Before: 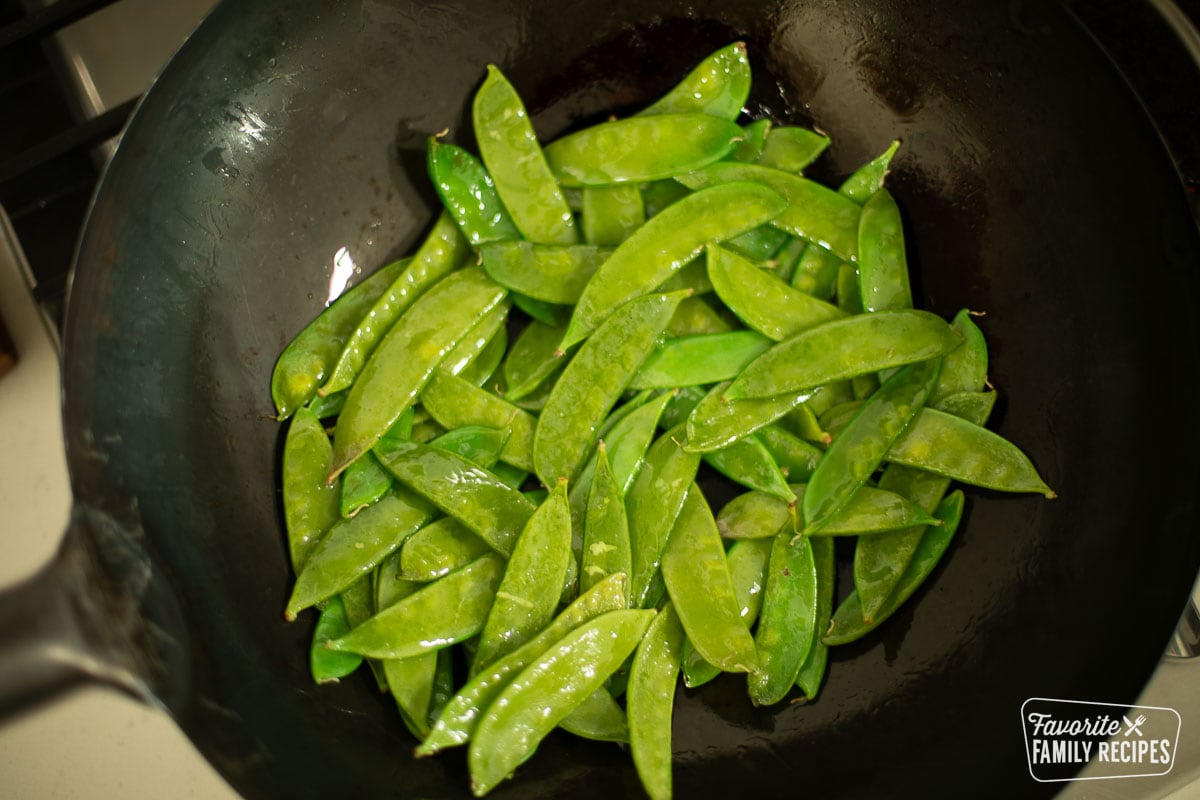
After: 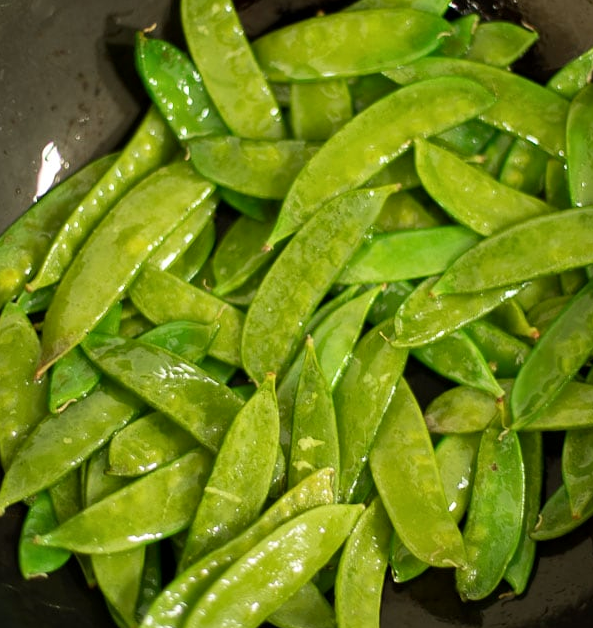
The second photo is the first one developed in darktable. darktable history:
local contrast: mode bilateral grid, contrast 20, coarseness 50, detail 120%, midtone range 0.2
crop and rotate: angle 0.02°, left 24.353%, top 13.219%, right 26.156%, bottom 8.224%
